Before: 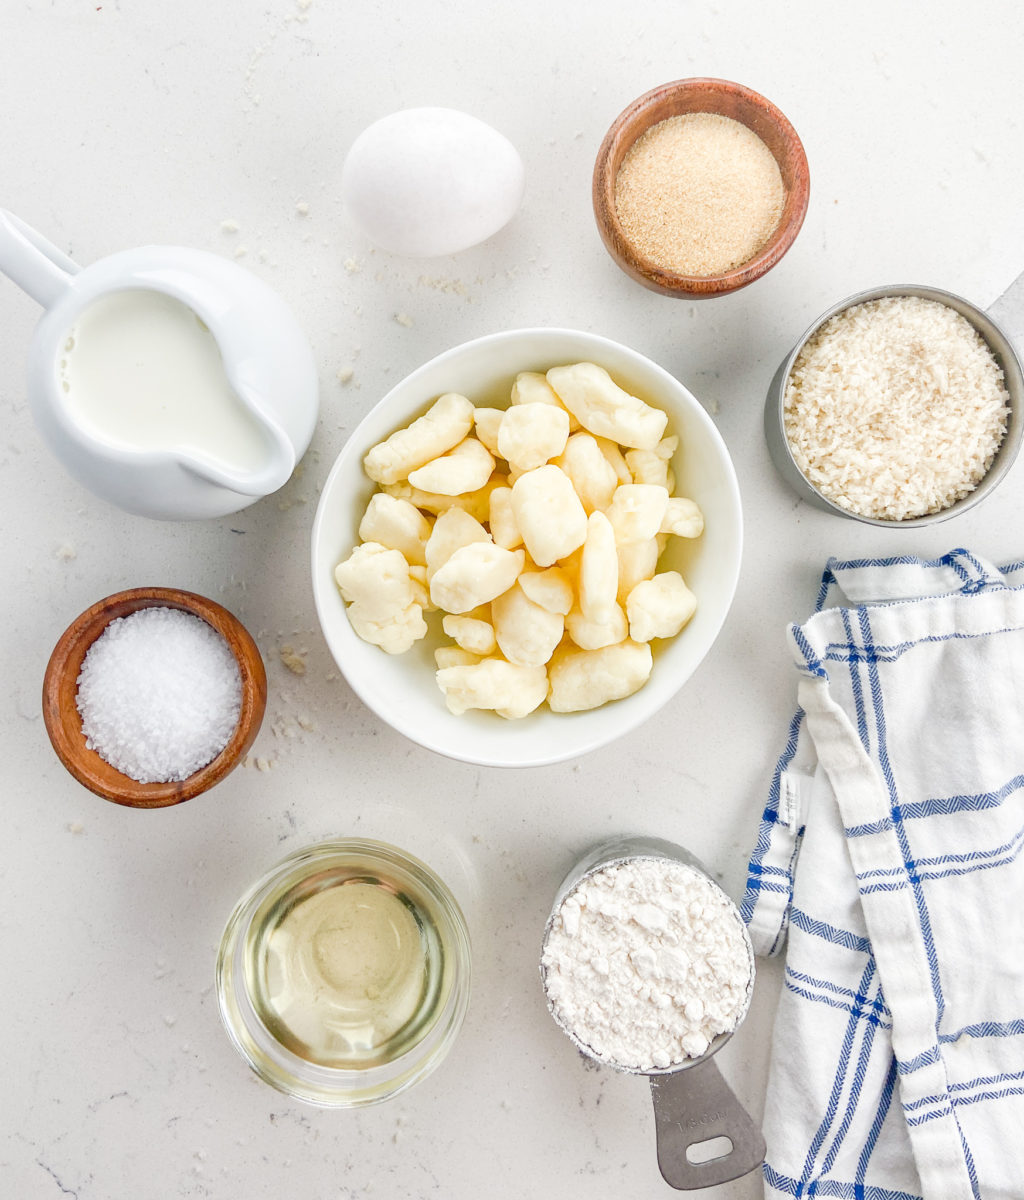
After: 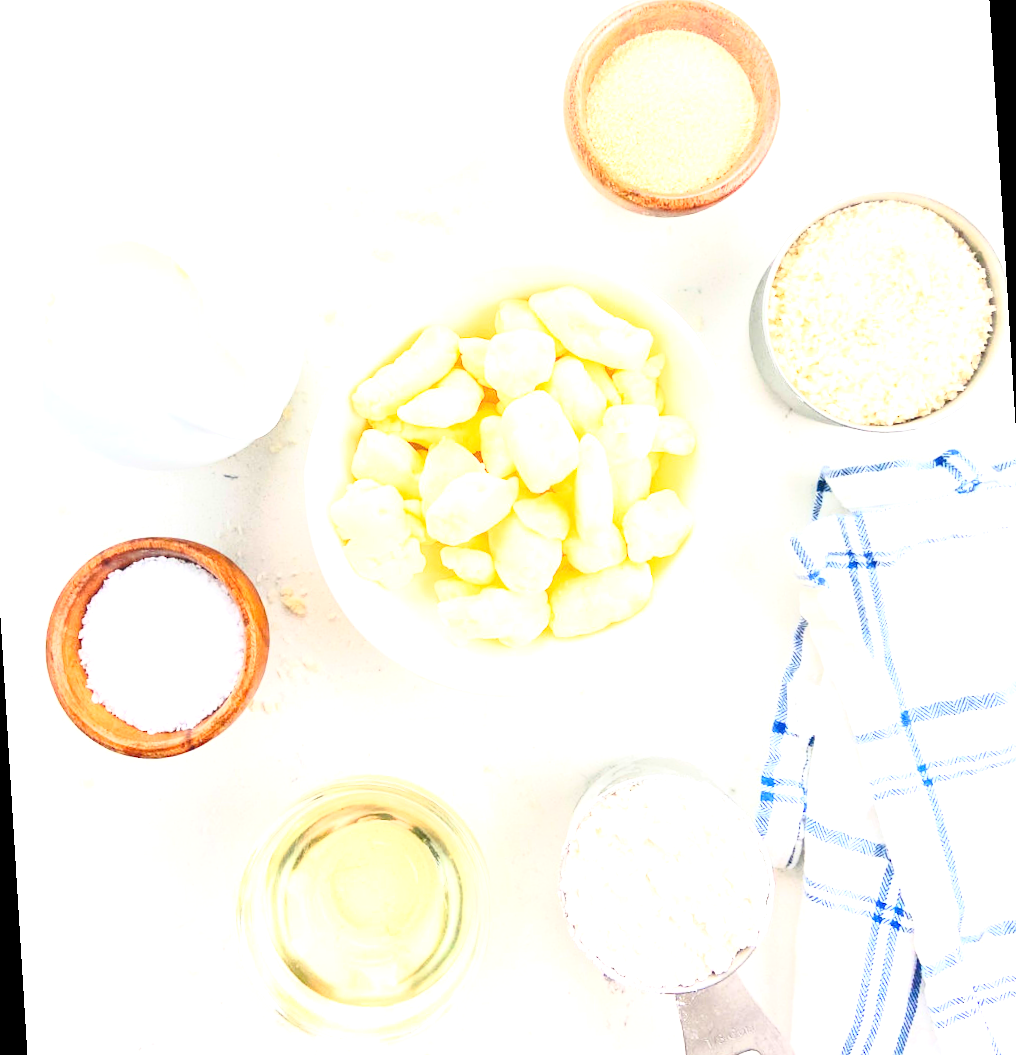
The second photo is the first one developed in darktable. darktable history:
exposure: exposure 1.2 EV, compensate highlight preservation false
base curve: curves: ch0 [(0, 0) (0.557, 0.834) (1, 1)]
rotate and perspective: rotation -3.52°, crop left 0.036, crop right 0.964, crop top 0.081, crop bottom 0.919
